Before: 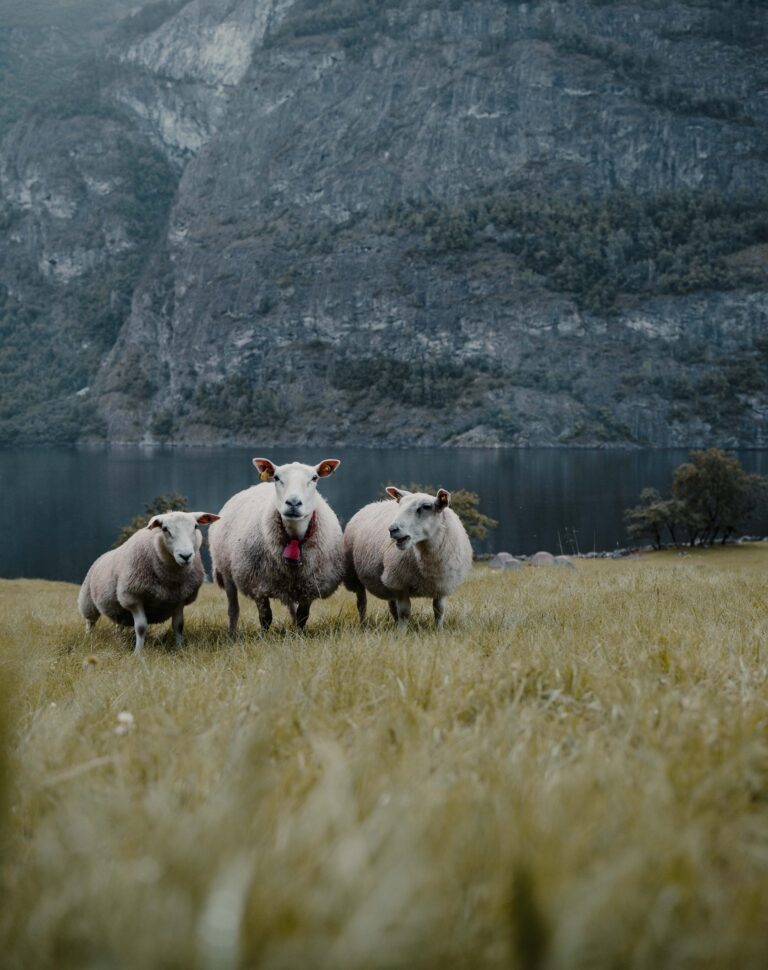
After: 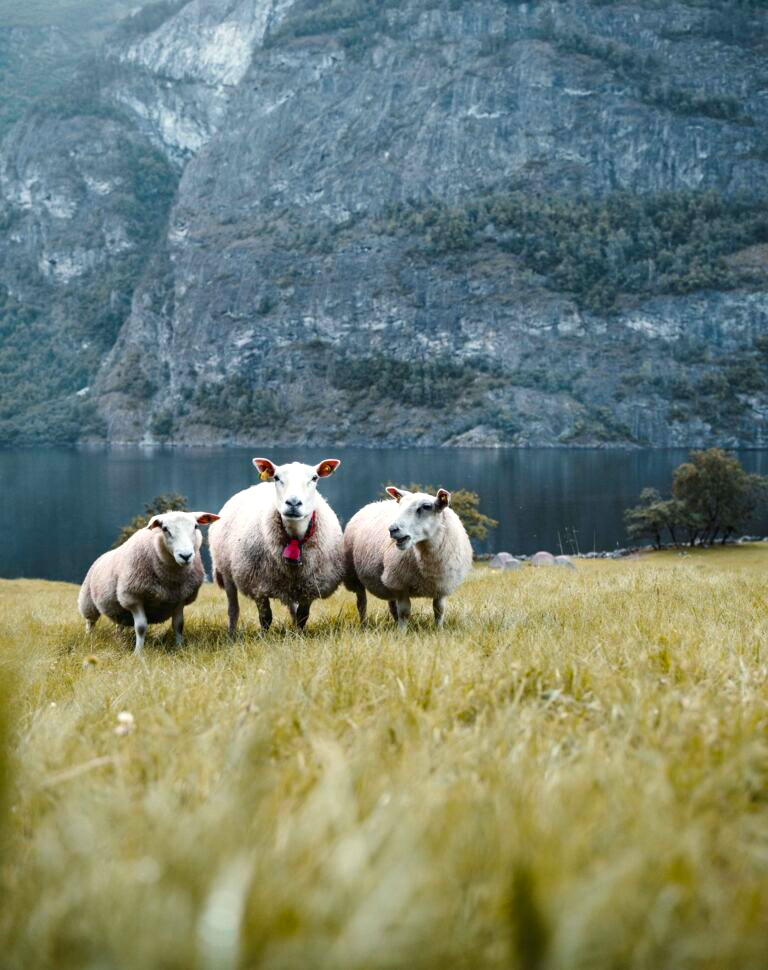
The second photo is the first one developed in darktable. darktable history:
exposure: exposure 1 EV, compensate highlight preservation false
tone equalizer: on, module defaults
shadows and highlights: shadows 43.71, white point adjustment -1.46, soften with gaussian
contrast brightness saturation: contrast 0.09, saturation 0.28
